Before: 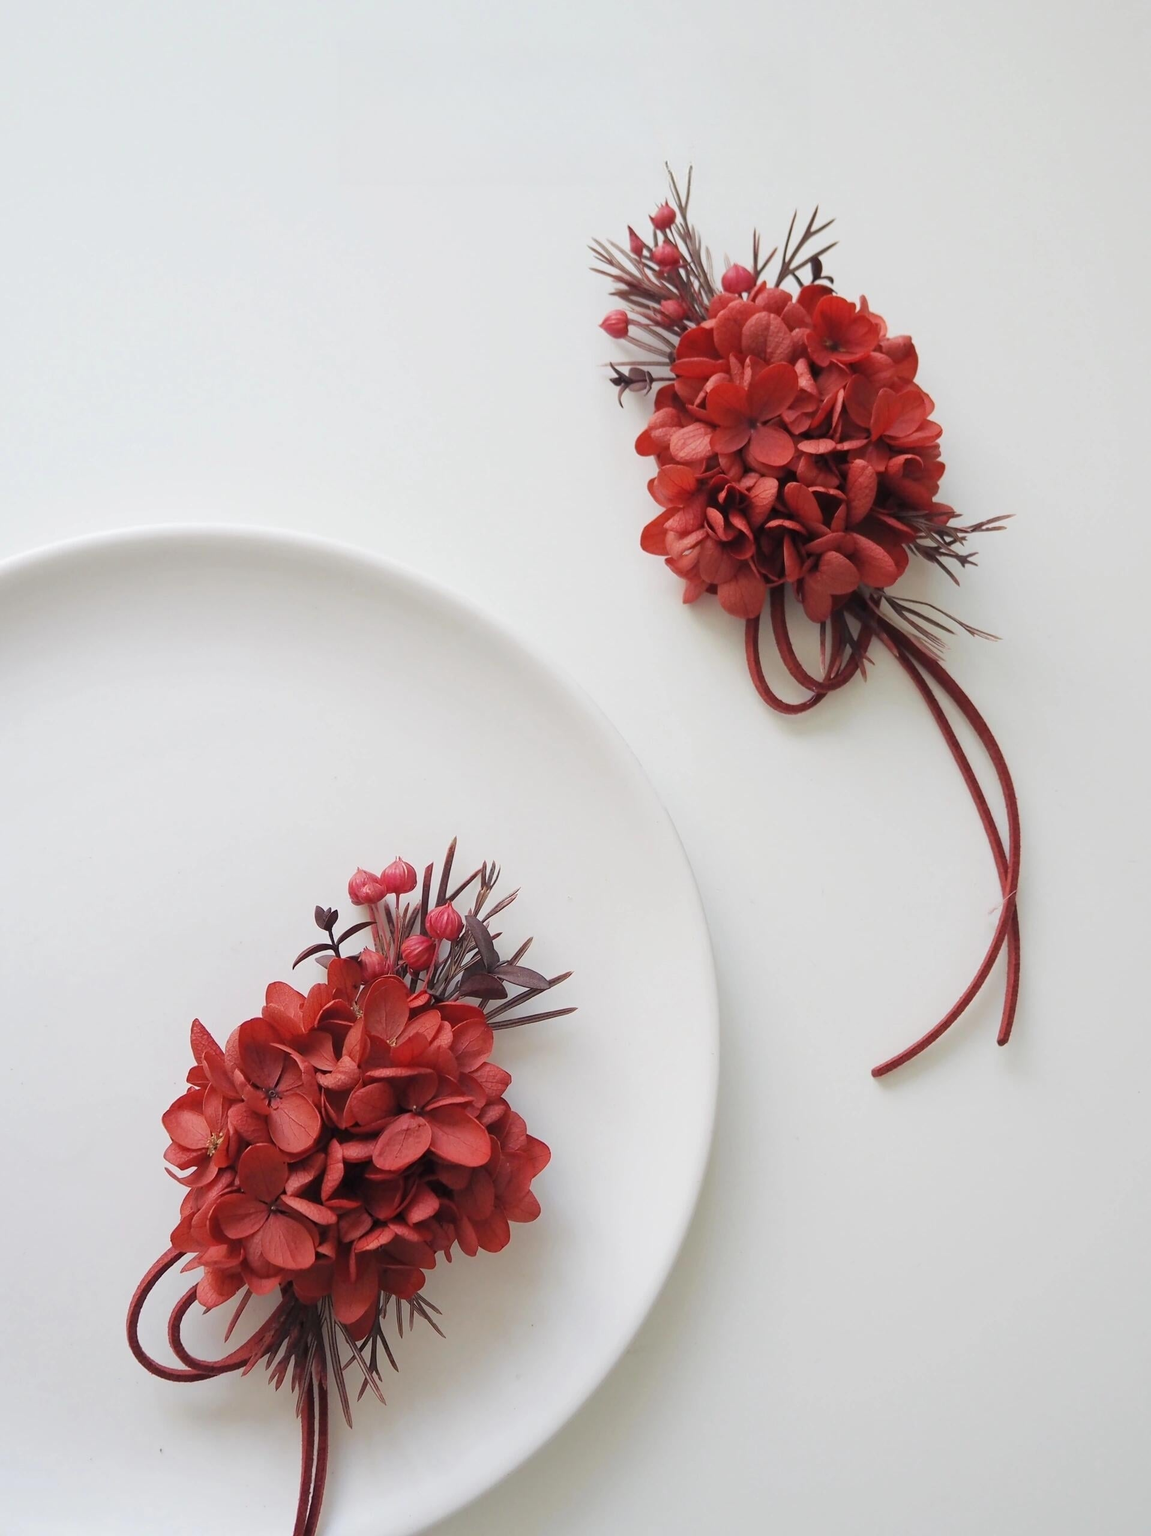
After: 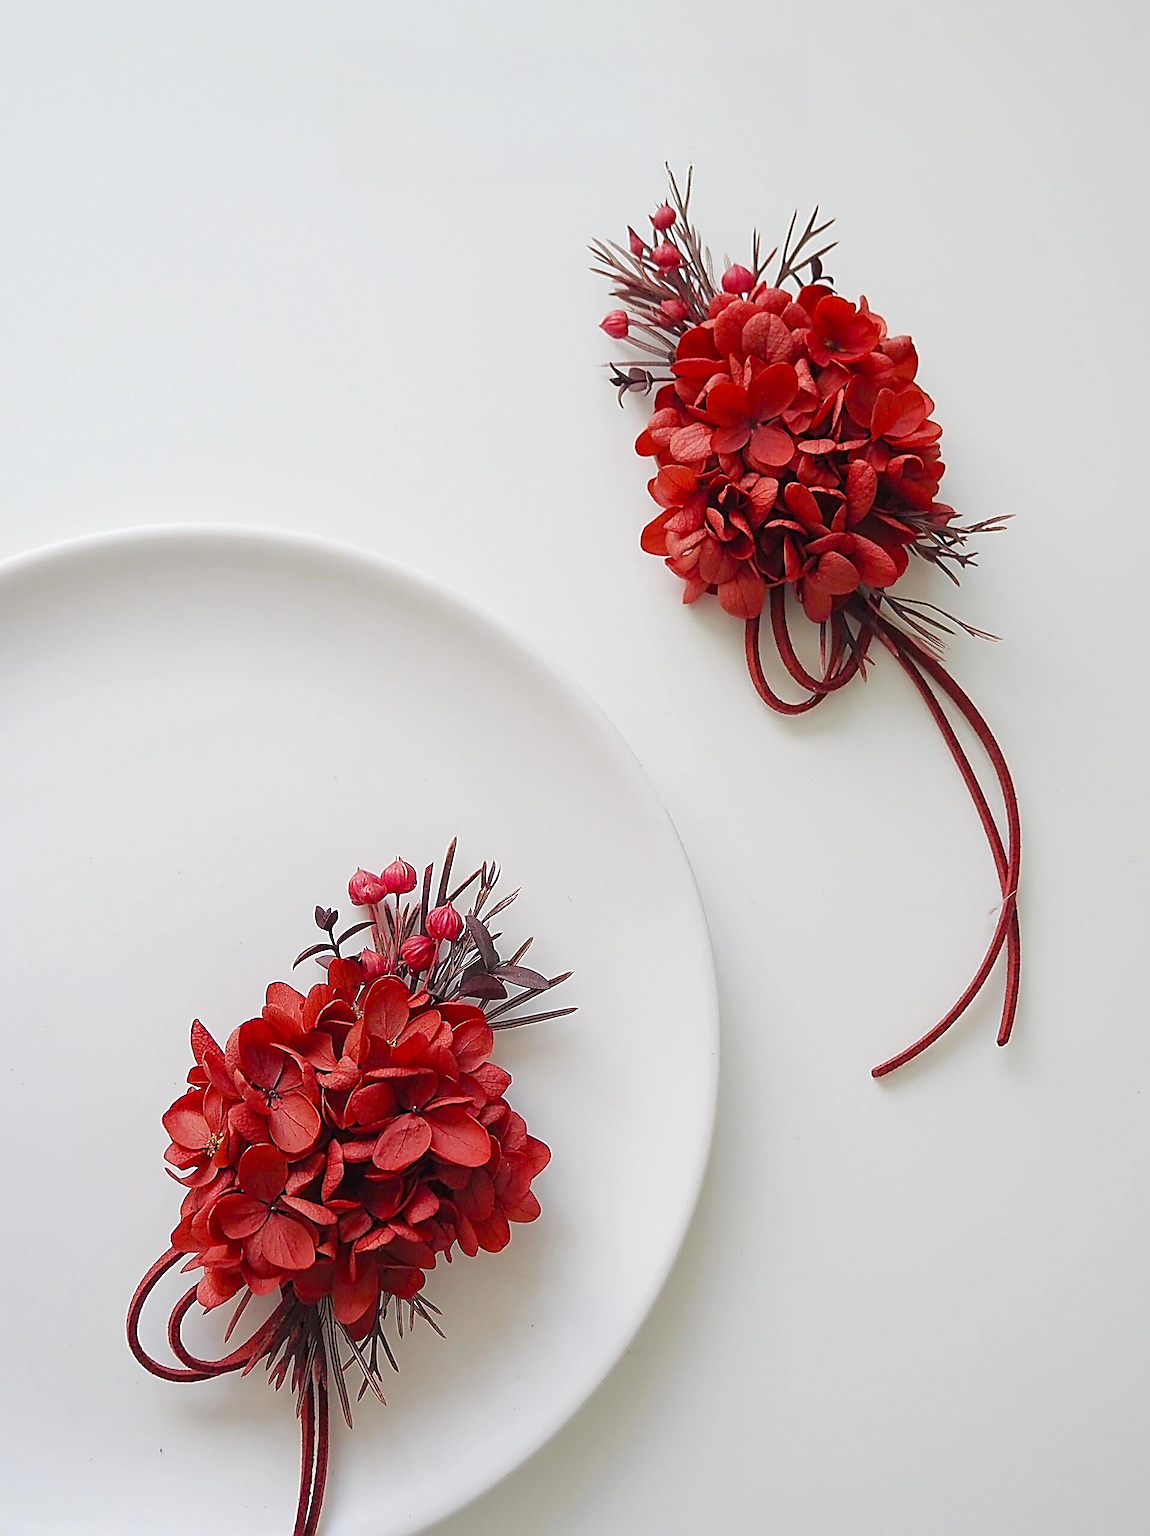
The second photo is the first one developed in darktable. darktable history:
color balance rgb: perceptual saturation grading › global saturation 20%, perceptual saturation grading › highlights -25%, perceptual saturation grading › shadows 25%
sharpen: amount 2
white balance: red 1, blue 1
